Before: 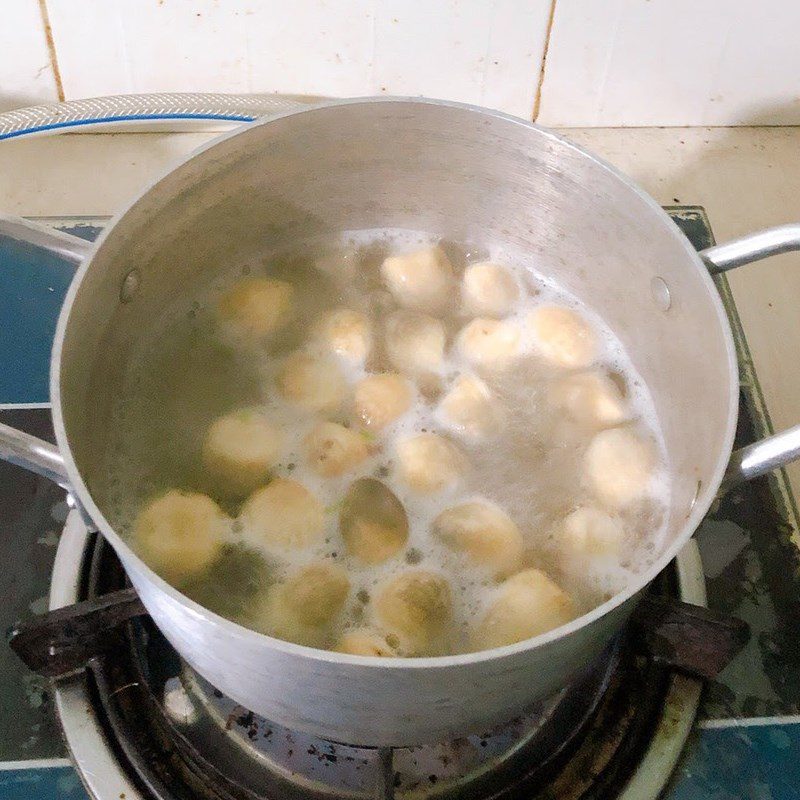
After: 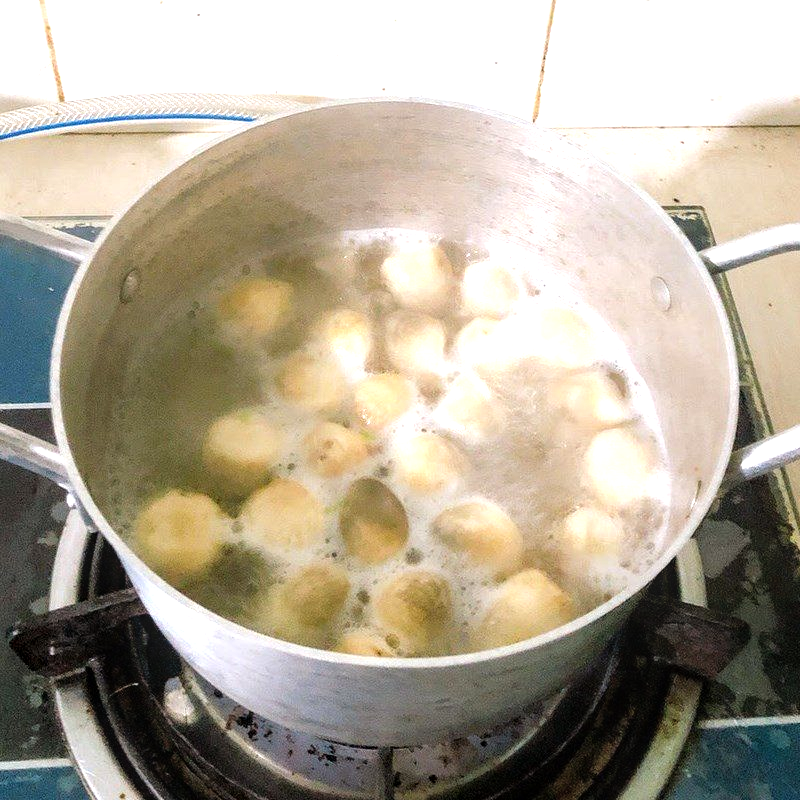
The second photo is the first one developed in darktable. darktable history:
tone equalizer: -8 EV -0.766 EV, -7 EV -0.724 EV, -6 EV -0.57 EV, -5 EV -0.399 EV, -3 EV 0.405 EV, -2 EV 0.6 EV, -1 EV 0.681 EV, +0 EV 0.738 EV
local contrast: on, module defaults
